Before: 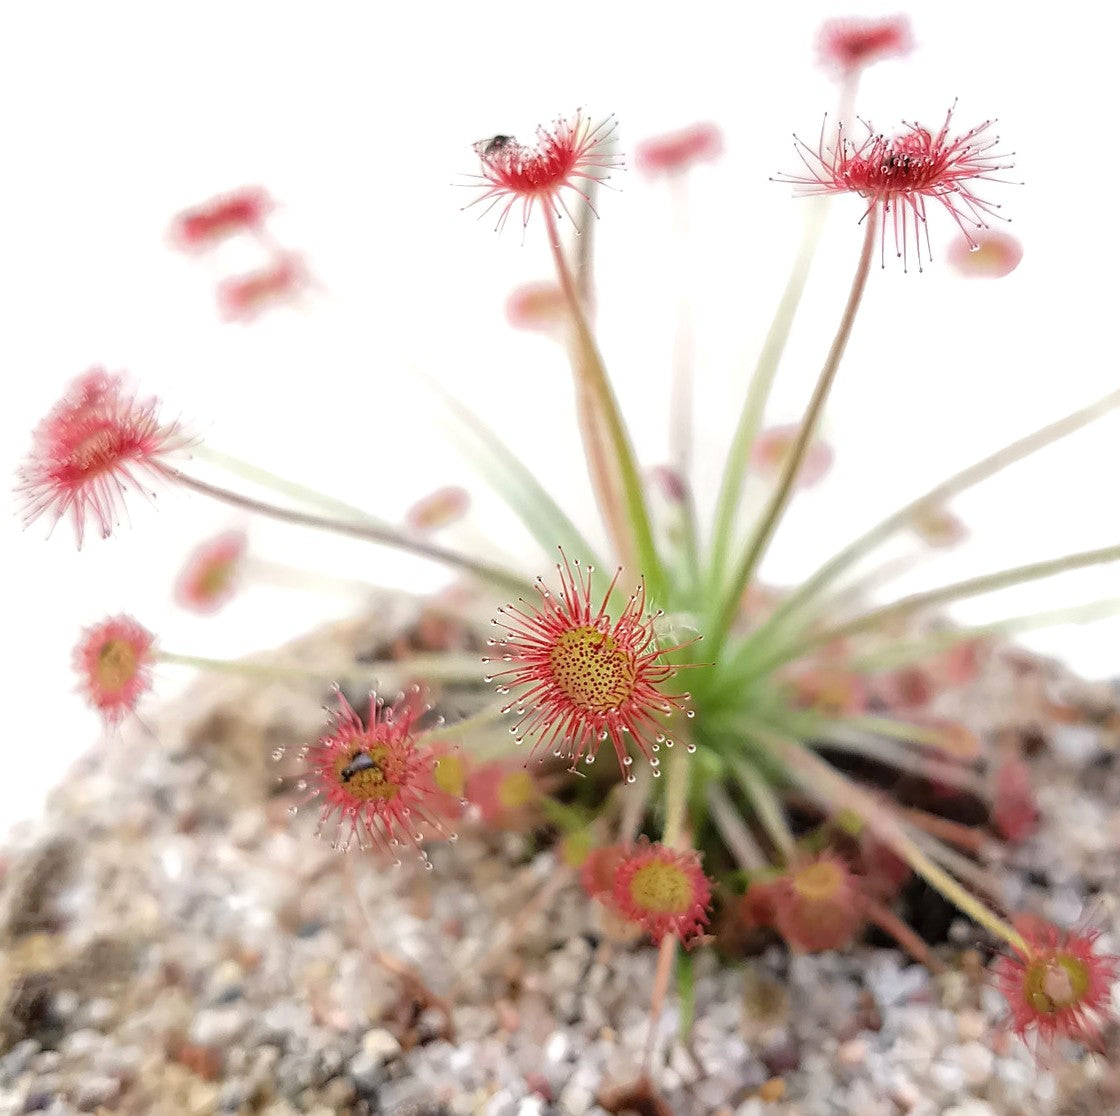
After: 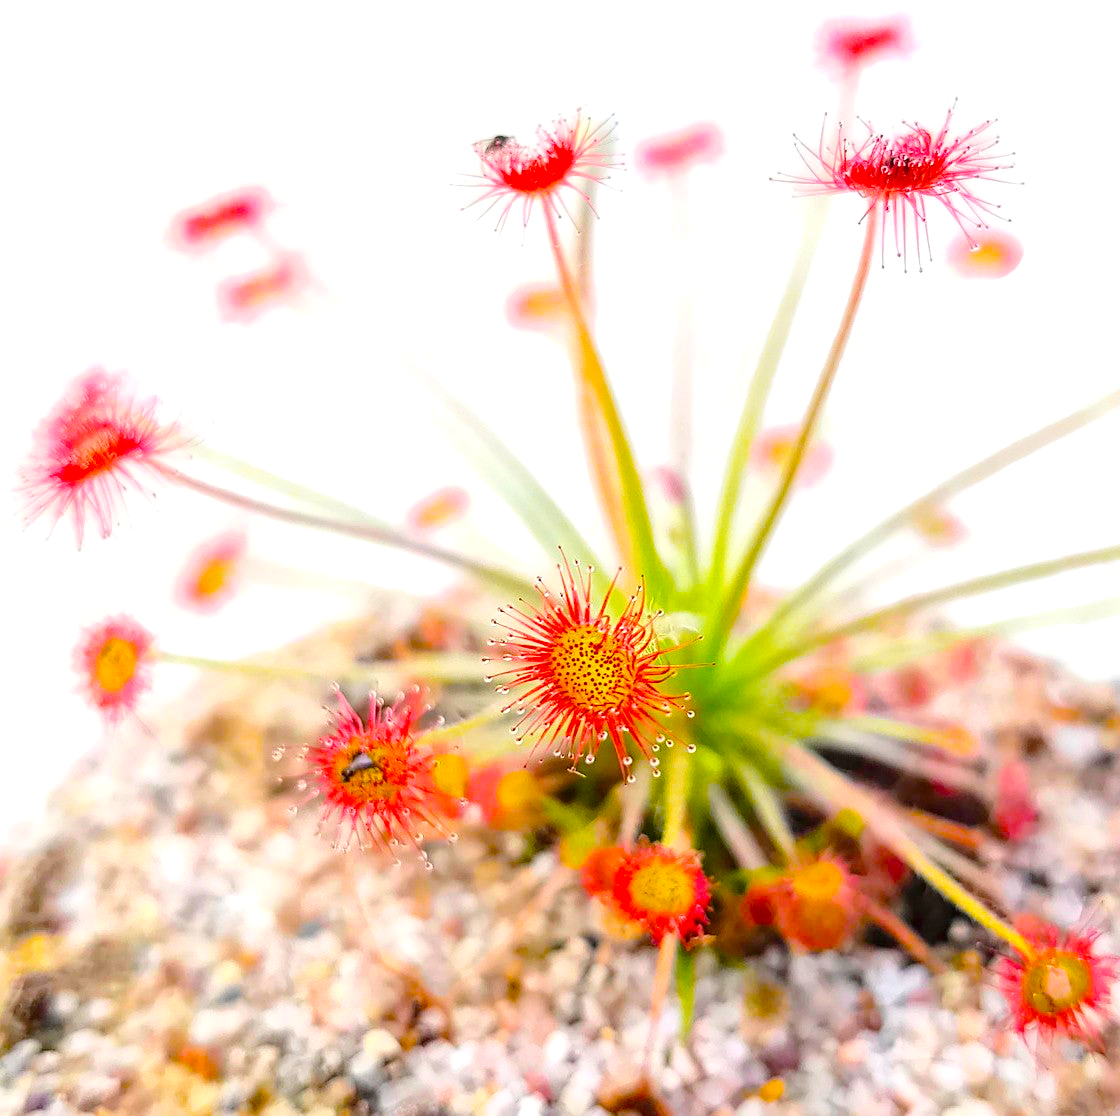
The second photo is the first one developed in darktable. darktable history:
tone curve: curves: ch0 [(0, 0.003) (0.117, 0.101) (0.257, 0.246) (0.408, 0.432) (0.632, 0.716) (0.795, 0.884) (1, 1)]; ch1 [(0, 0) (0.227, 0.197) (0.405, 0.421) (0.501, 0.501) (0.522, 0.526) (0.546, 0.564) (0.589, 0.602) (0.696, 0.761) (0.976, 0.992)]; ch2 [(0, 0) (0.208, 0.176) (0.377, 0.38) (0.5, 0.5) (0.537, 0.534) (0.571, 0.577) (0.627, 0.64) (0.698, 0.76) (1, 1)], color space Lab, independent channels, preserve colors none
global tonemap: drago (1, 100), detail 1
color balance: input saturation 134.34%, contrast -10.04%, contrast fulcrum 19.67%, output saturation 133.51%
